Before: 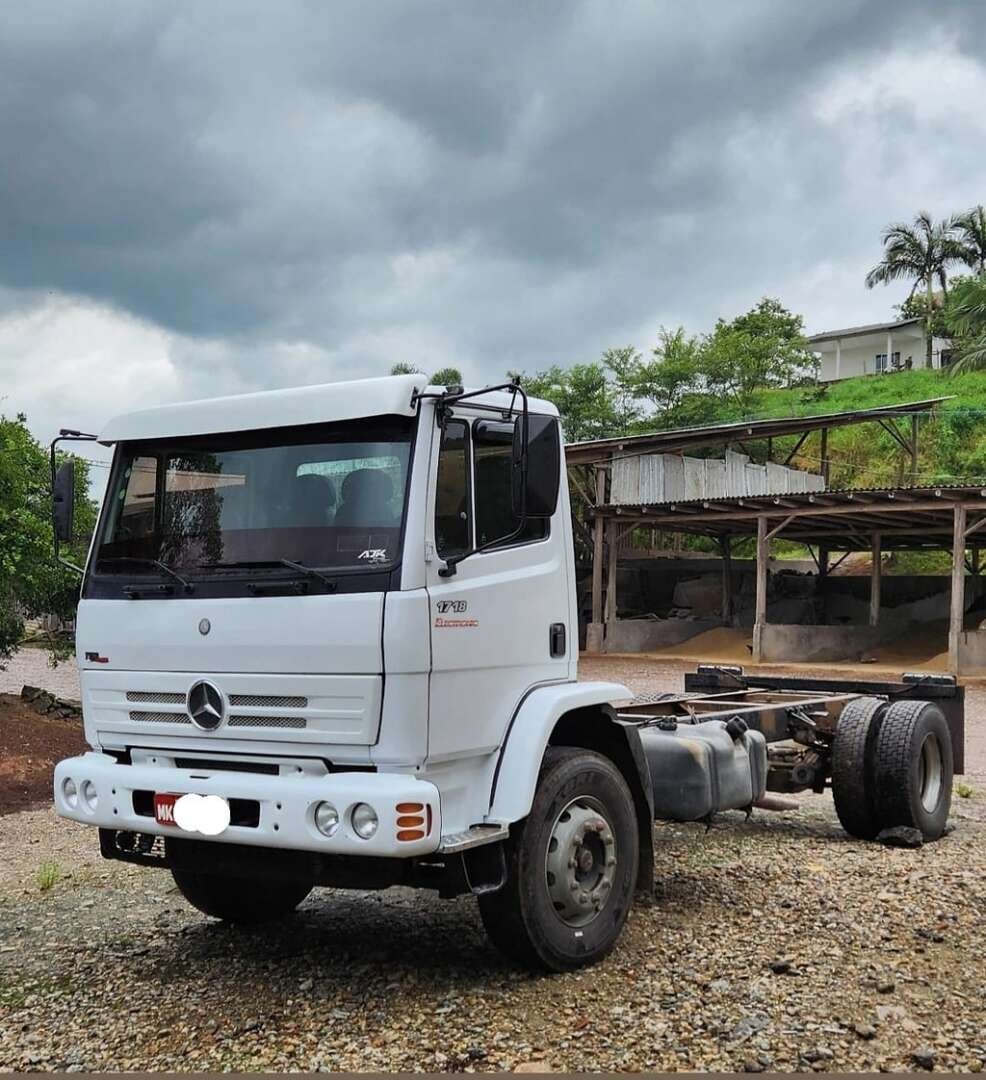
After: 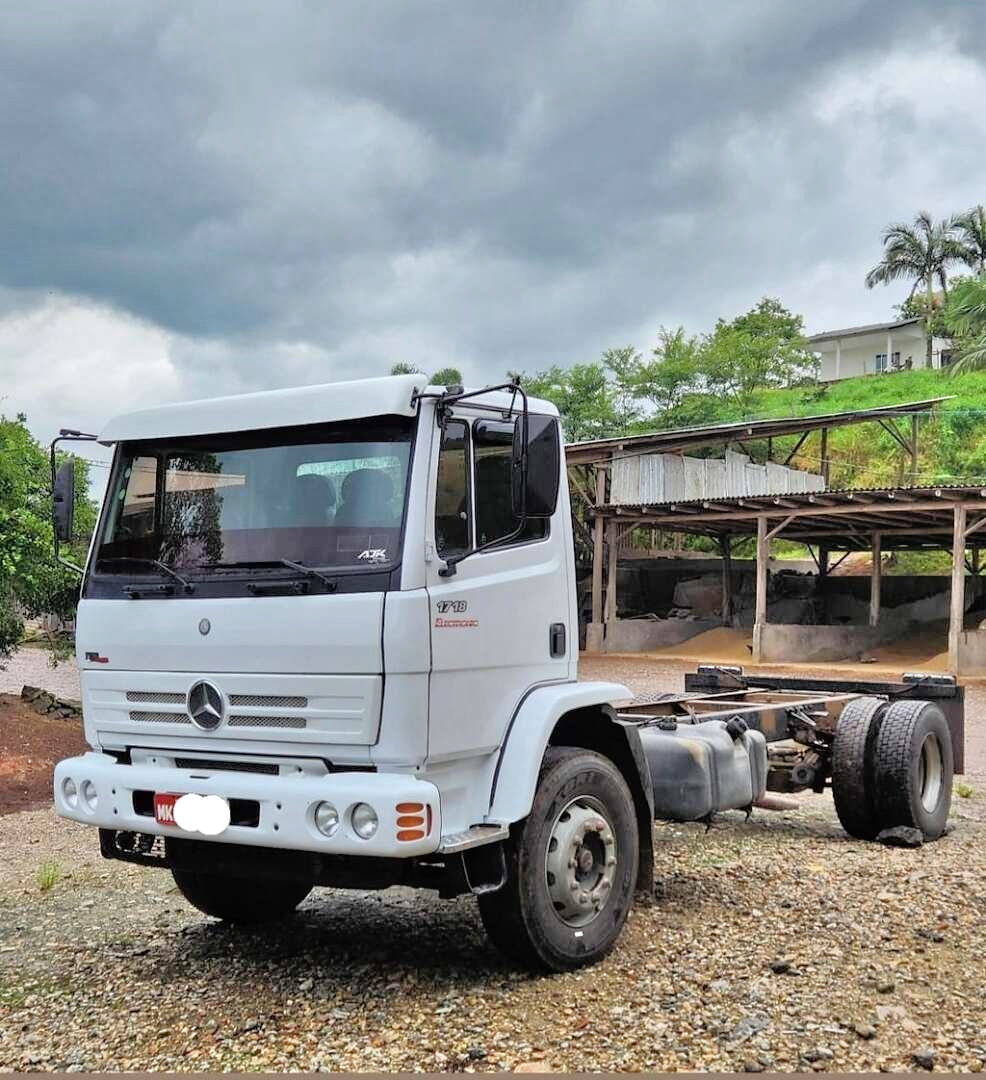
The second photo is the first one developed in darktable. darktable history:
tone equalizer: -7 EV 0.15 EV, -6 EV 0.6 EV, -5 EV 1.15 EV, -4 EV 1.33 EV, -3 EV 1.15 EV, -2 EV 0.6 EV, -1 EV 0.15 EV, mask exposure compensation -0.5 EV
white balance: red 1, blue 1
